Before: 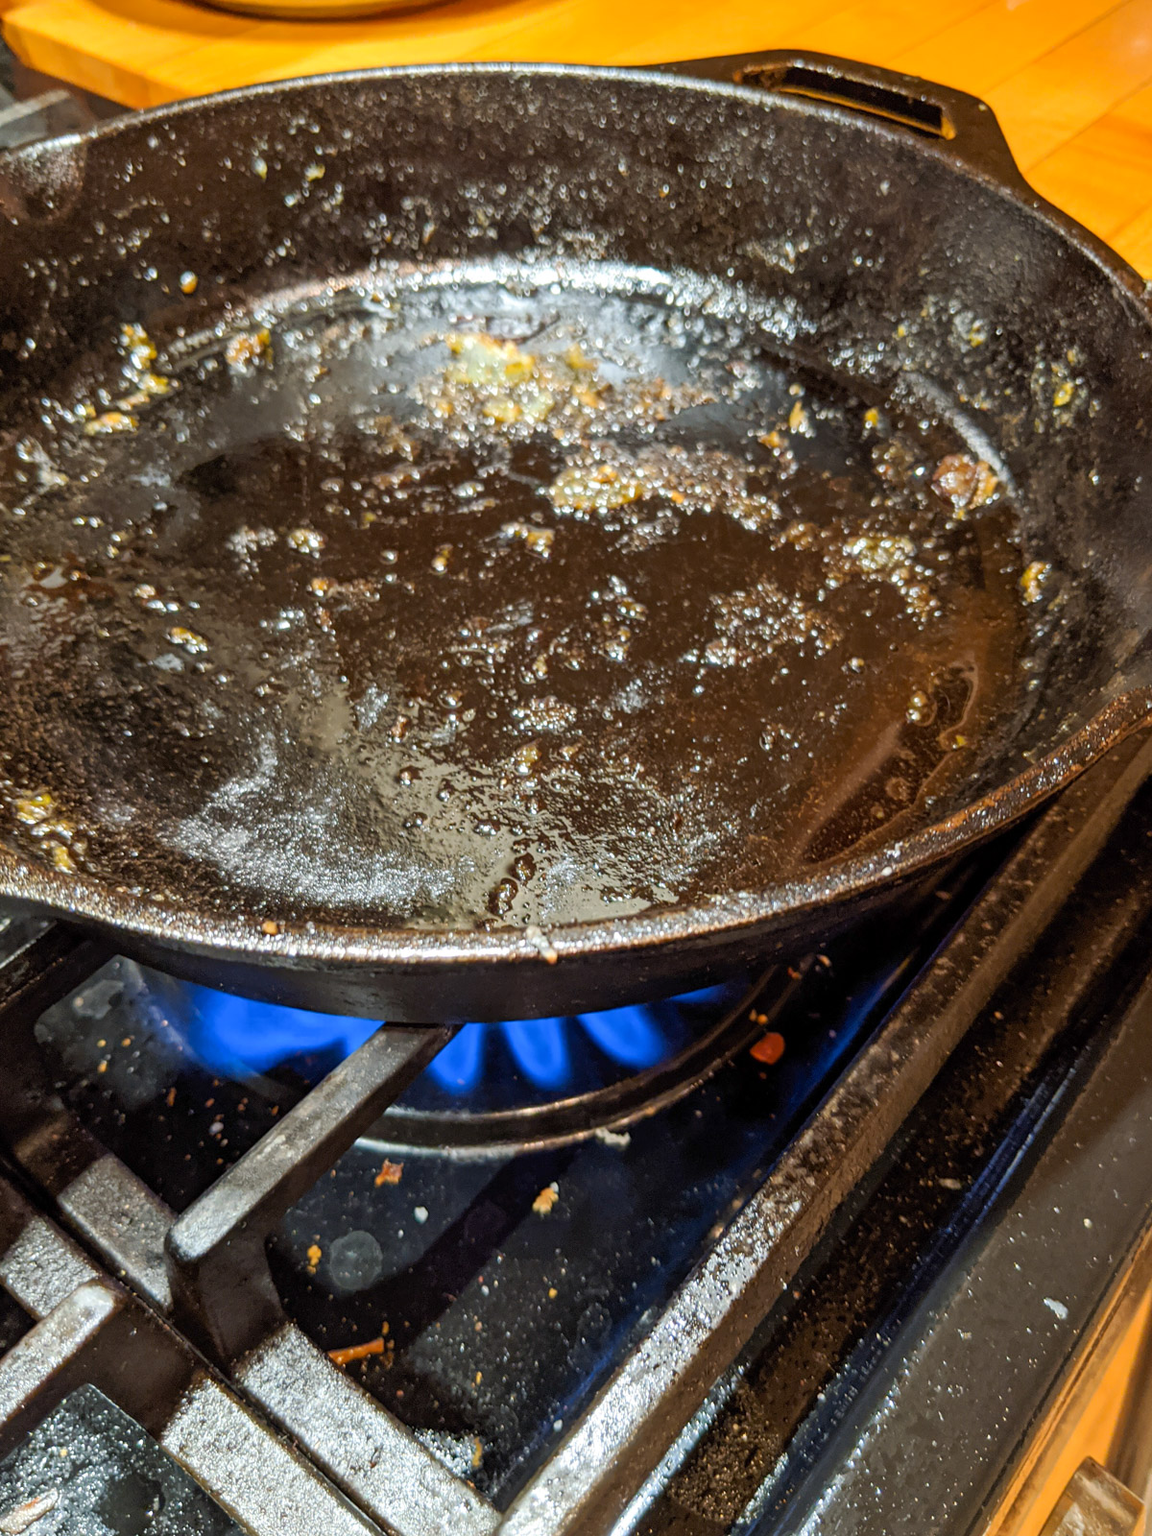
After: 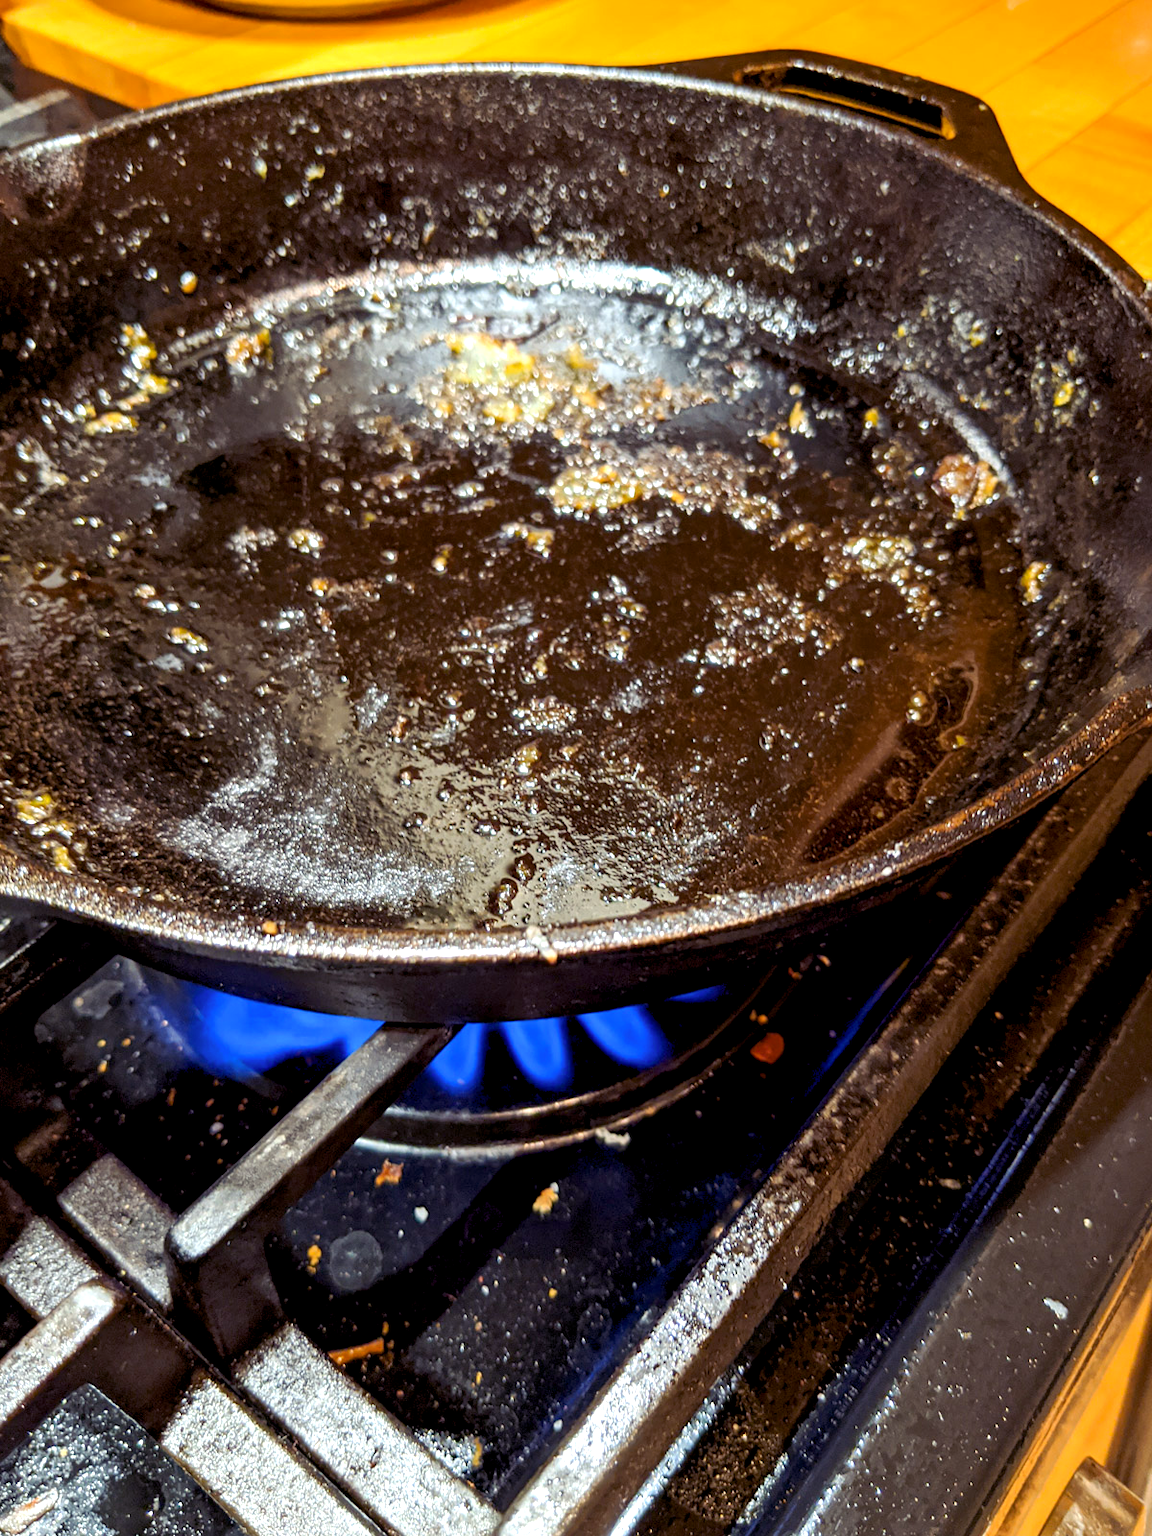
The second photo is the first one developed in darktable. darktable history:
color balance rgb: shadows lift › luminance -21.792%, shadows lift › chroma 8.85%, shadows lift › hue 285.54°, power › hue 171.87°, global offset › luminance -0.875%, perceptual saturation grading › global saturation -0.128%, perceptual brilliance grading › highlights 9.968%, perceptual brilliance grading › mid-tones 5.602%
